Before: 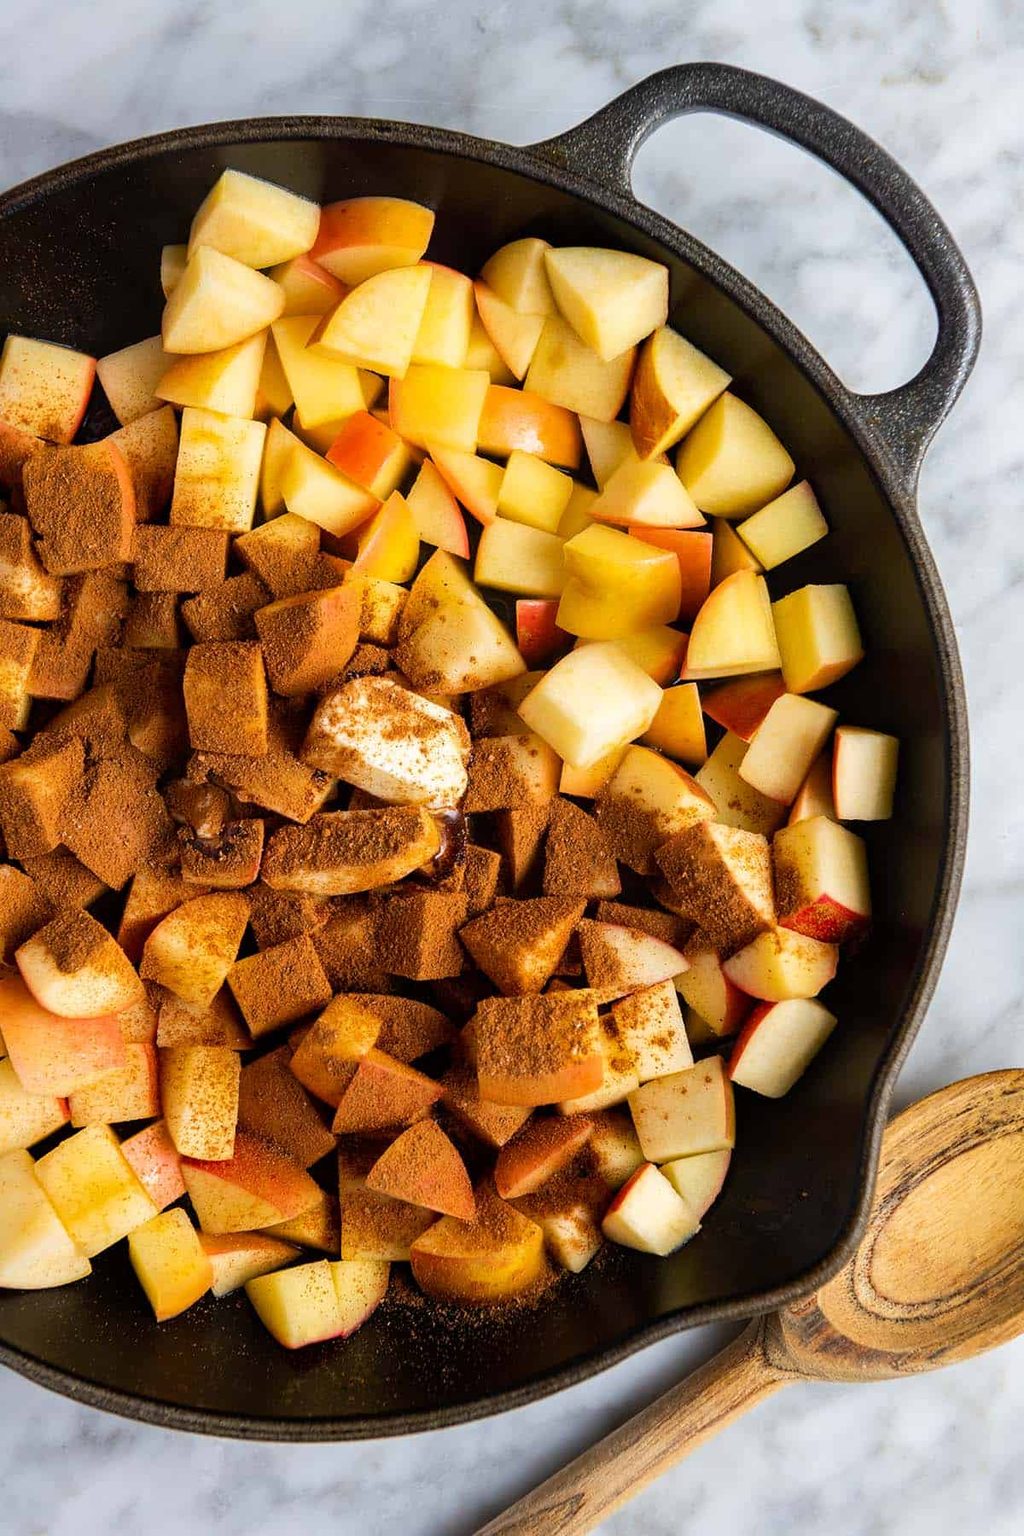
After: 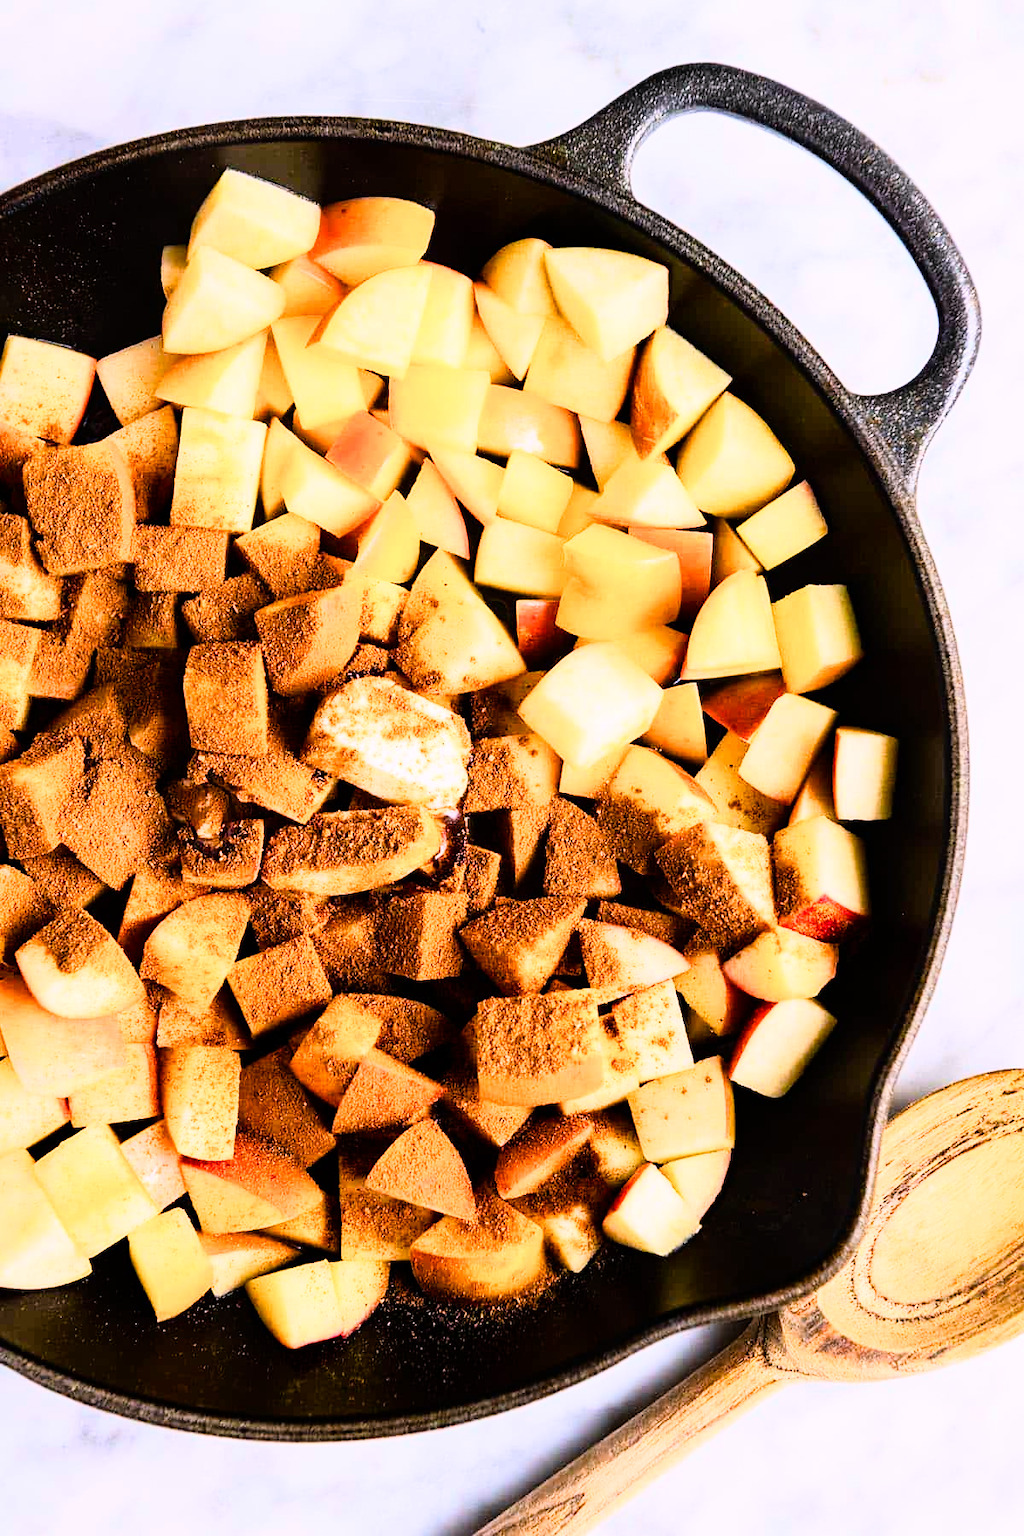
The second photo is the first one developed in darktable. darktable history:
rgb curve: curves: ch0 [(0, 0) (0.21, 0.15) (0.24, 0.21) (0.5, 0.75) (0.75, 0.96) (0.89, 0.99) (1, 1)]; ch1 [(0, 0.02) (0.21, 0.13) (0.25, 0.2) (0.5, 0.67) (0.75, 0.9) (0.89, 0.97) (1, 1)]; ch2 [(0, 0.02) (0.21, 0.13) (0.25, 0.2) (0.5, 0.67) (0.75, 0.9) (0.89, 0.97) (1, 1)], compensate middle gray true
white balance: red 1.05, blue 1.072
color balance rgb: shadows lift › chroma 1%, shadows lift › hue 113°, highlights gain › chroma 0.2%, highlights gain › hue 333°, perceptual saturation grading › global saturation 20%, perceptual saturation grading › highlights -50%, perceptual saturation grading › shadows 25%, contrast -10%
